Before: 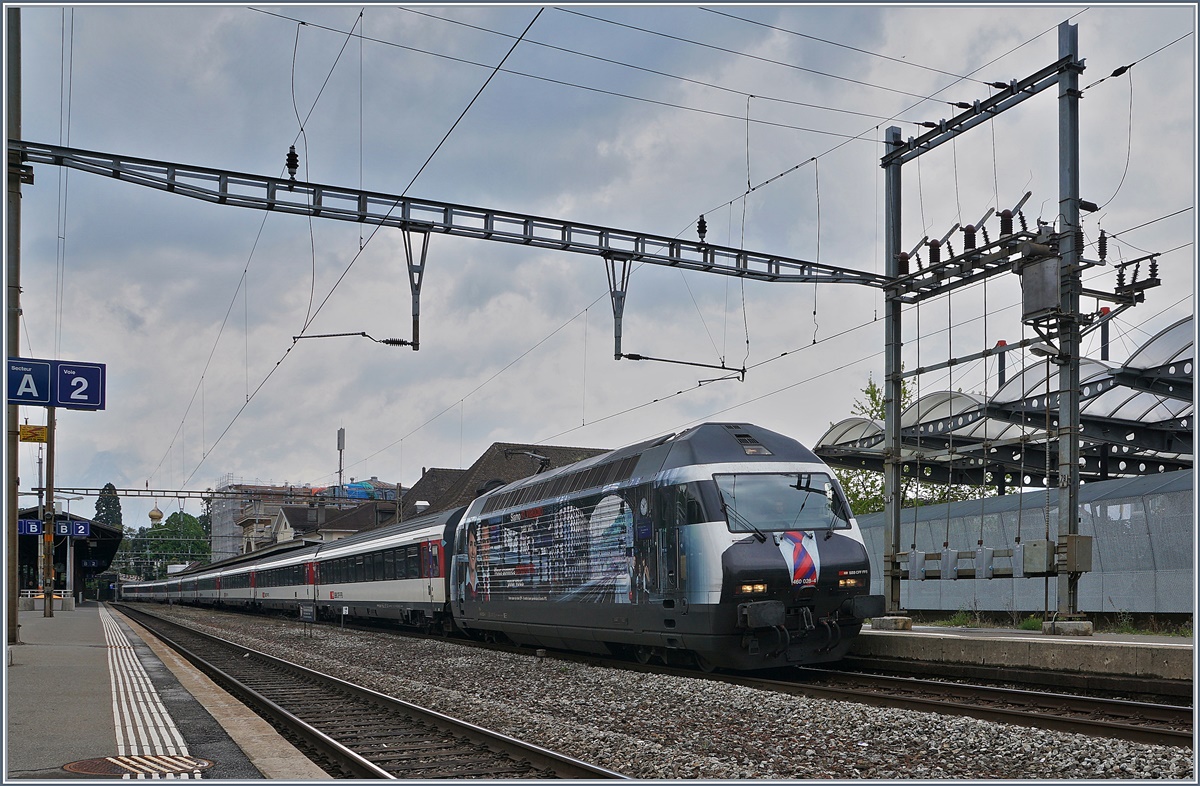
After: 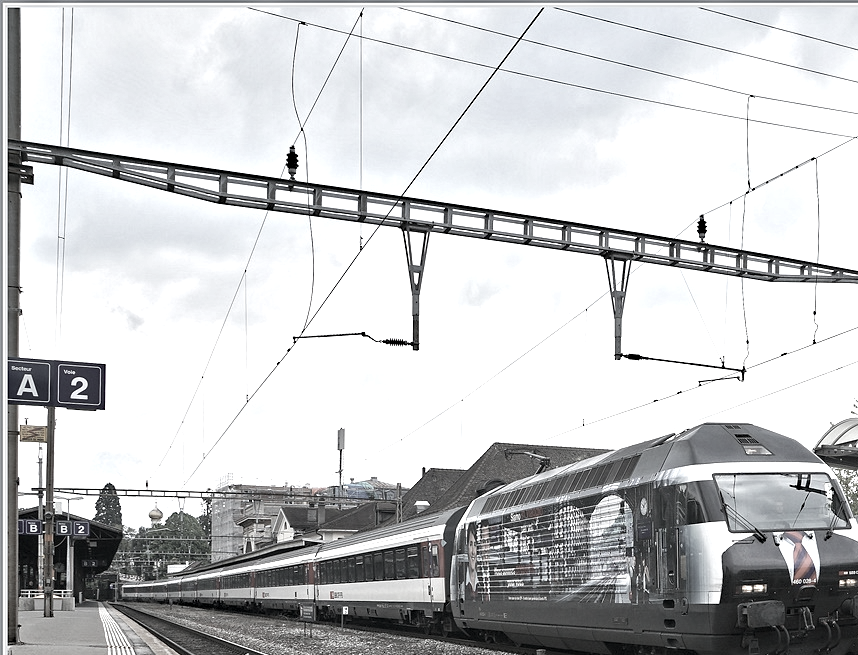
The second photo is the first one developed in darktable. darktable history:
haze removal: compatibility mode true, adaptive false
exposure: black level correction 0, exposure 0.699 EV, compensate exposure bias true, compensate highlight preservation false
crop: right 28.49%, bottom 16.582%
color correction: highlights b* 0.065, saturation 0.164
